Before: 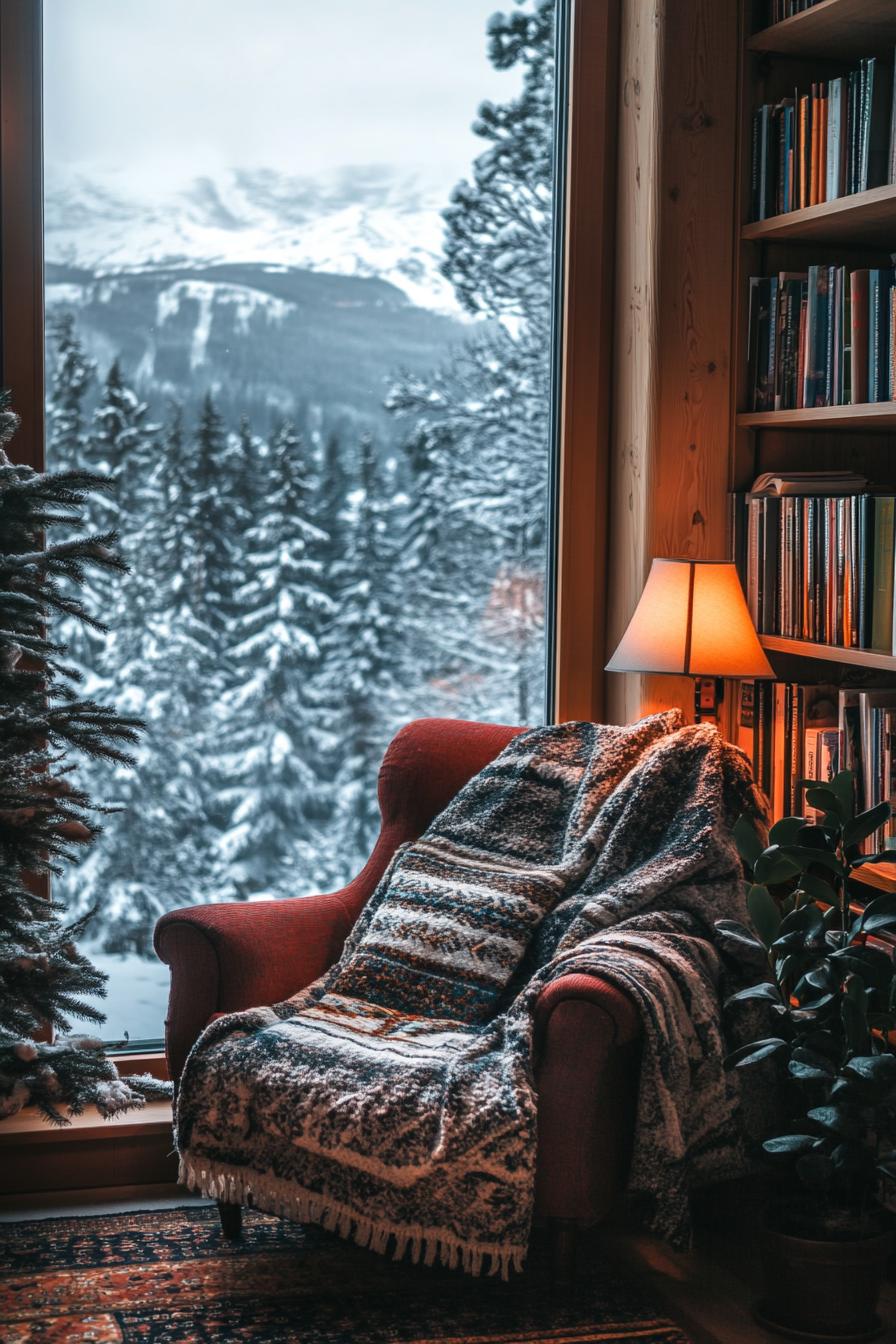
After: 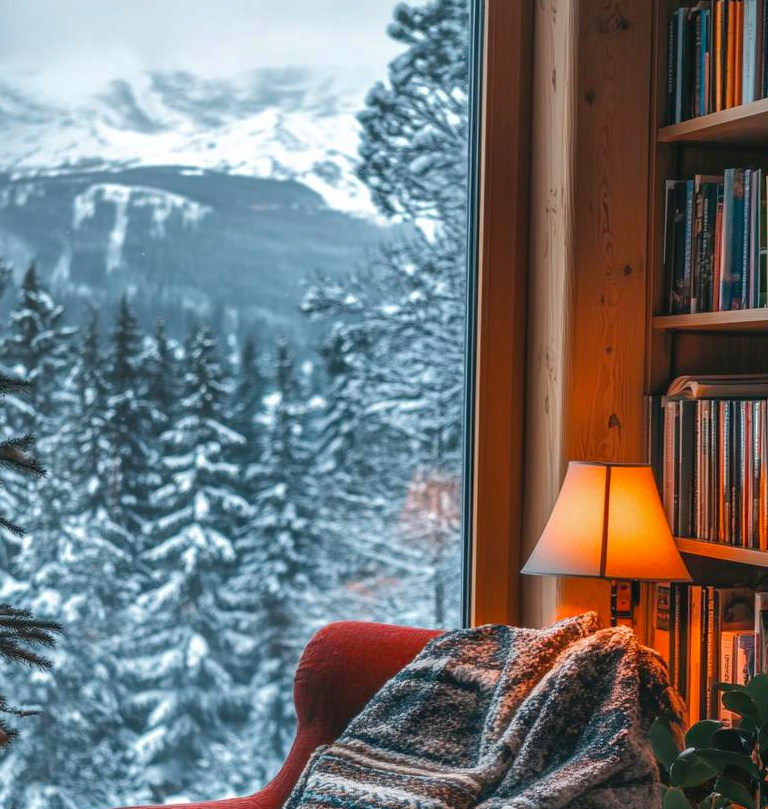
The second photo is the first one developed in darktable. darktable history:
shadows and highlights: on, module defaults
color balance rgb: perceptual saturation grading › global saturation 25.906%
crop and rotate: left 9.389%, top 7.265%, right 4.808%, bottom 32.499%
